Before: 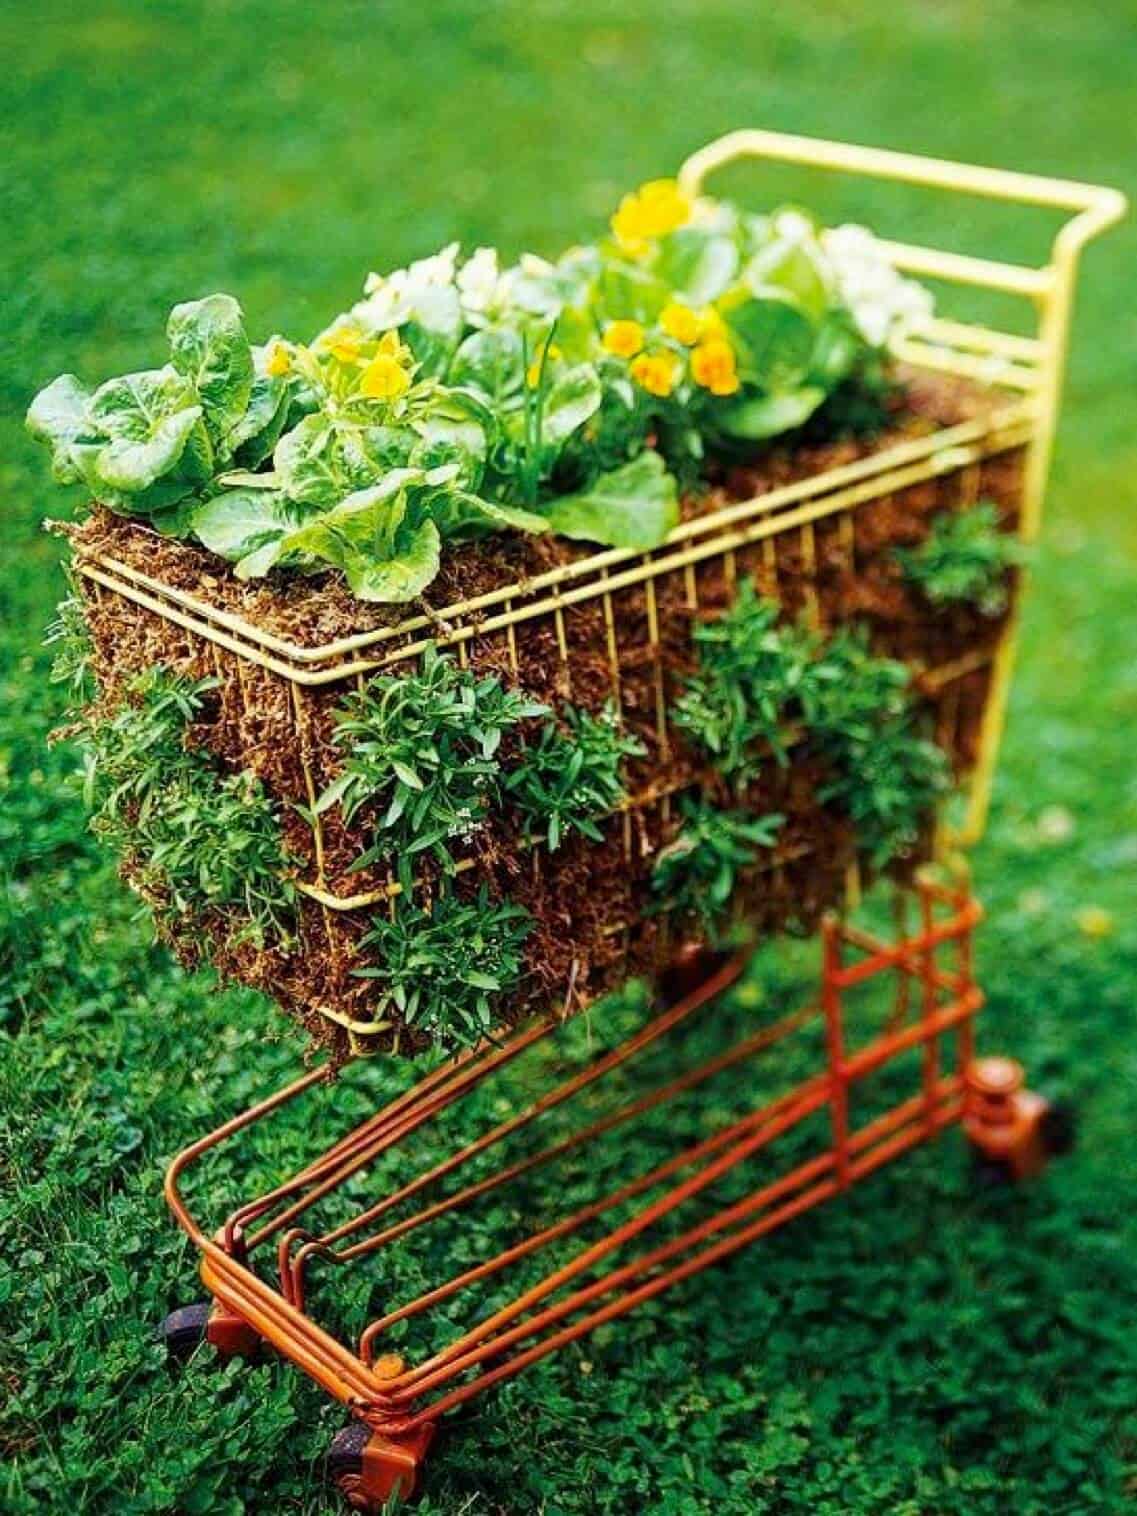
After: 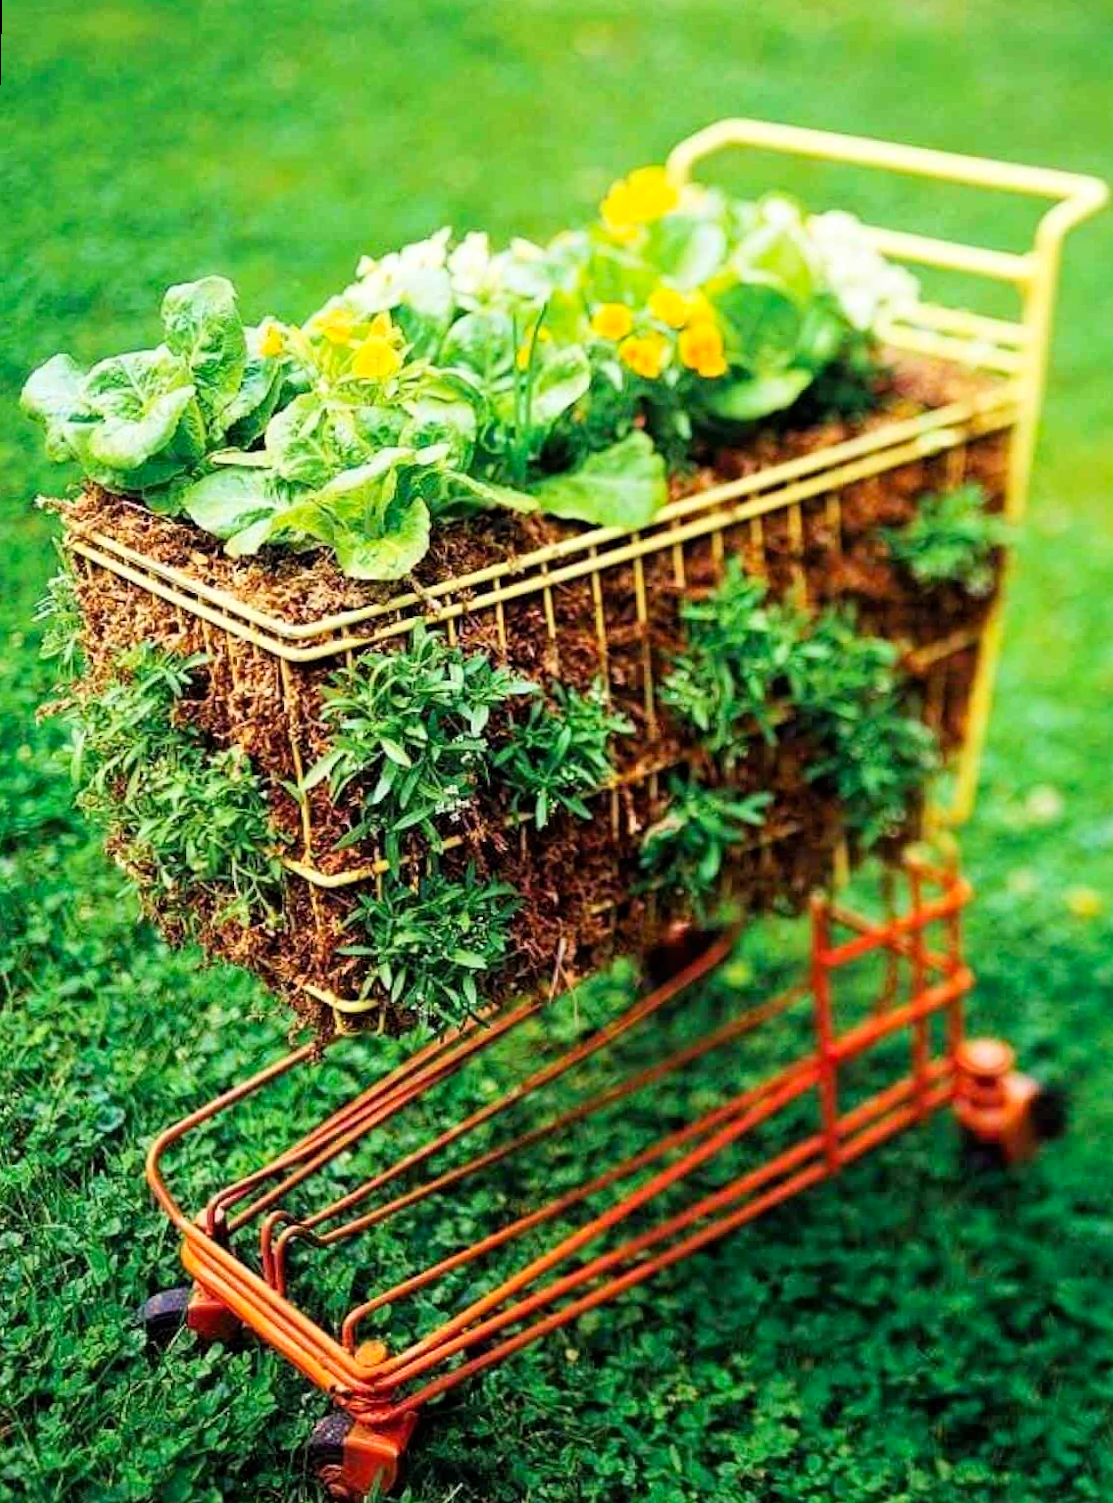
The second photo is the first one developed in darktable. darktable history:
levels: mode automatic, black 0.023%, white 99.97%, levels [0.062, 0.494, 0.925]
tone curve: curves: ch0 [(0, 0) (0.004, 0.001) (0.133, 0.151) (0.325, 0.399) (0.475, 0.579) (0.832, 0.902) (1, 1)], color space Lab, linked channels, preserve colors none
rotate and perspective: rotation 0.226°, lens shift (vertical) -0.042, crop left 0.023, crop right 0.982, crop top 0.006, crop bottom 0.994
